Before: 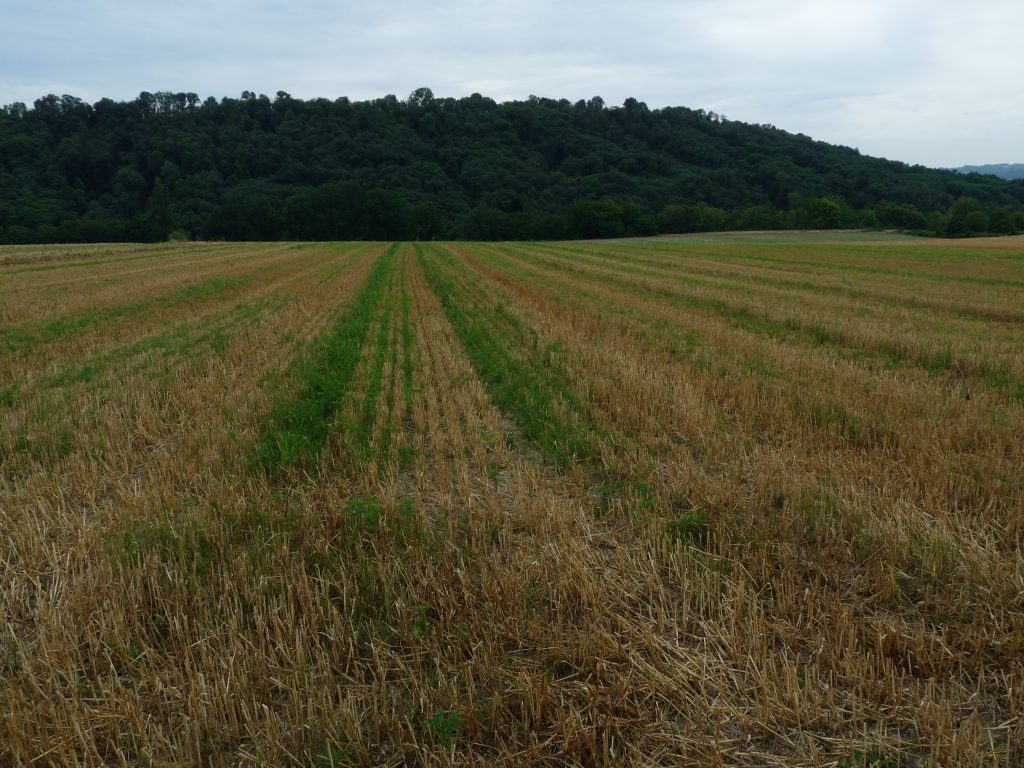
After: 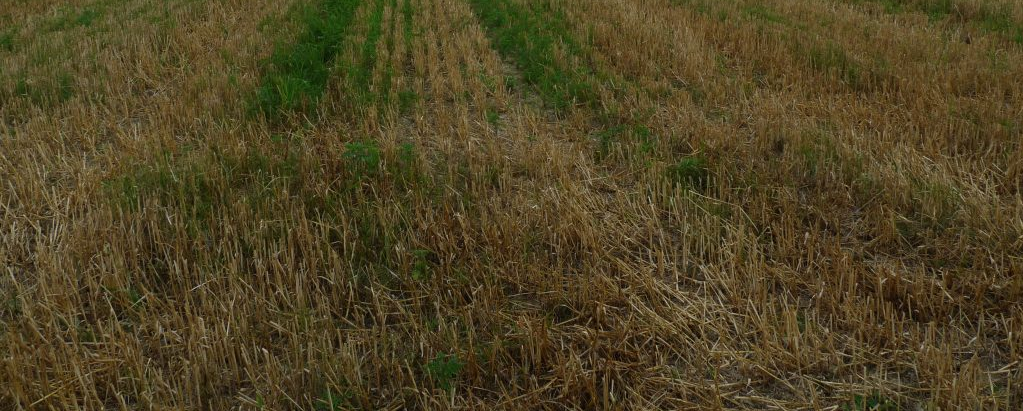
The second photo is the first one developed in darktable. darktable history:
crop and rotate: top 46.407%, right 0.034%
